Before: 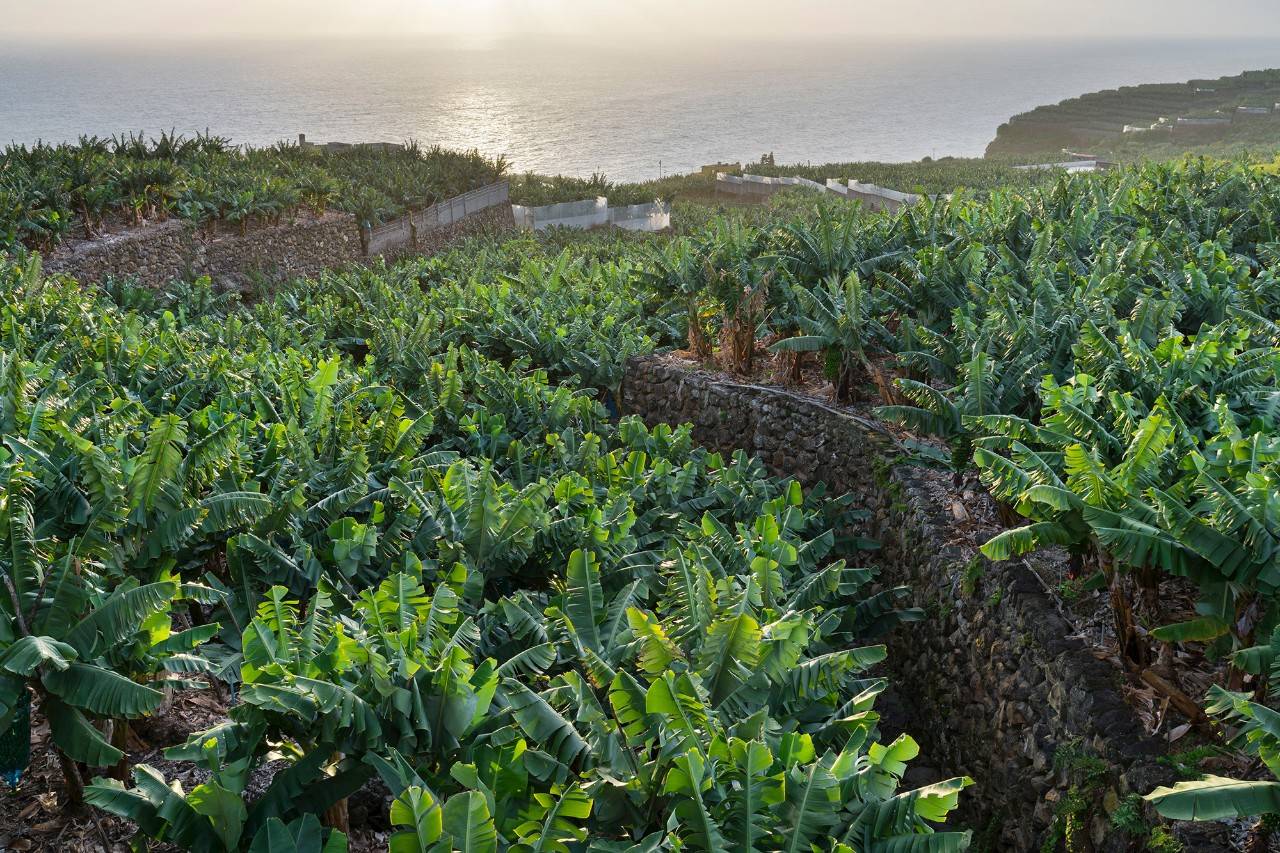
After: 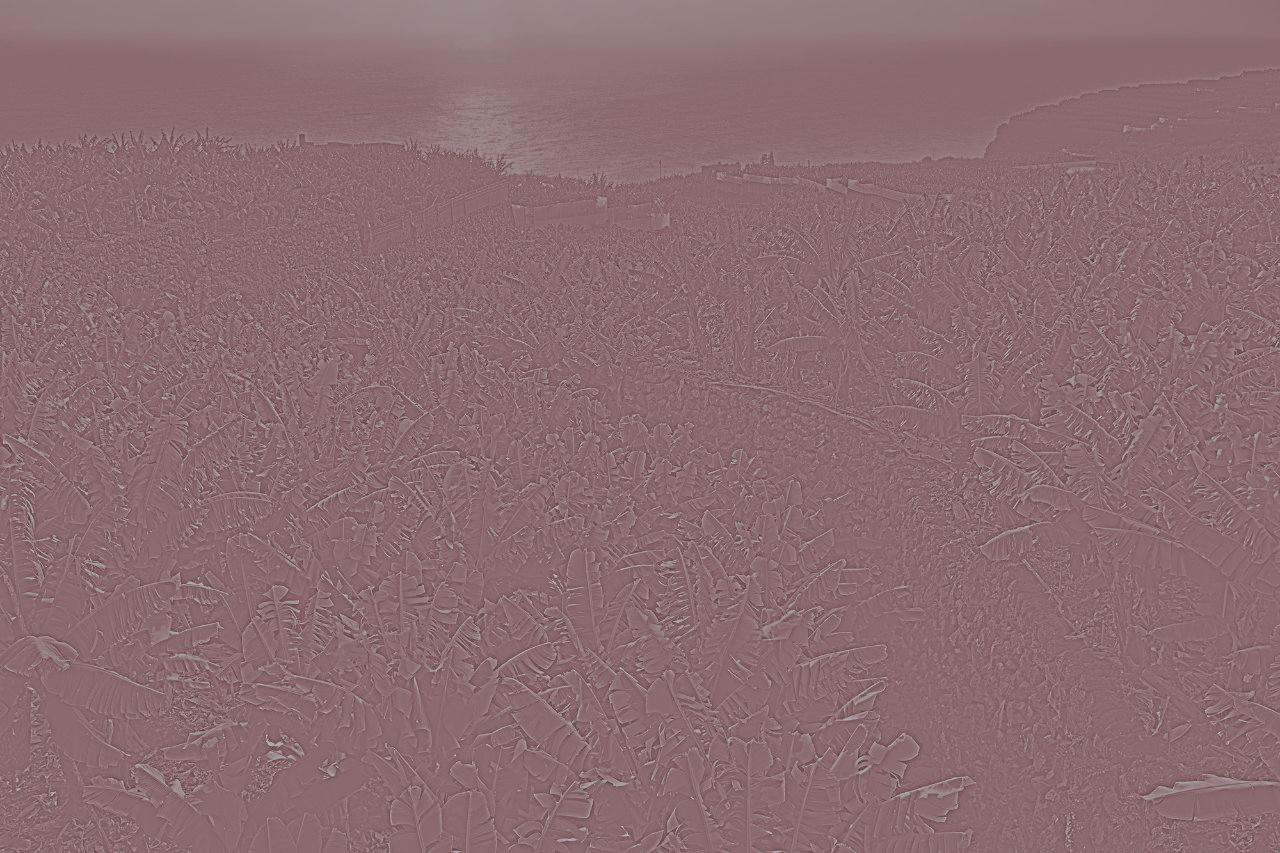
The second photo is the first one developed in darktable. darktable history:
exposure: black level correction 0, exposure 1.1 EV, compensate highlight preservation false
split-toning: on, module defaults
highpass: sharpness 5.84%, contrast boost 8.44%
